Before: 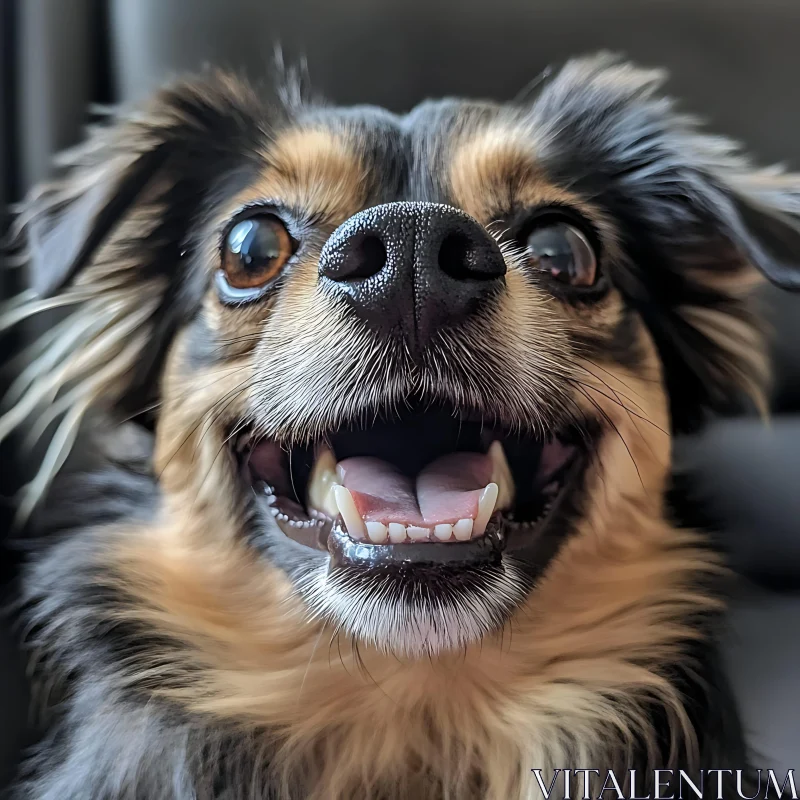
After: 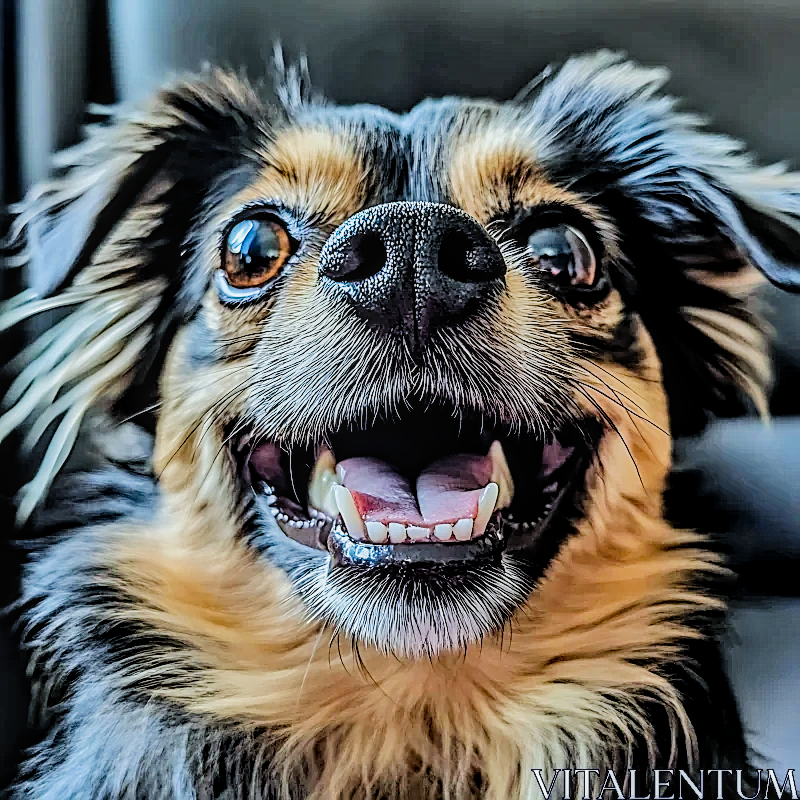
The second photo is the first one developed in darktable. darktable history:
color calibration: illuminant Planckian (black body), adaptation linear Bradford (ICC v4), x 0.364, y 0.367, temperature 4417.56 K, saturation algorithm version 1 (2020)
filmic rgb: black relative exposure -7.75 EV, white relative exposure 4.4 EV, threshold 3 EV, hardness 3.76, latitude 38.11%, contrast 0.966, highlights saturation mix 10%, shadows ↔ highlights balance 4.59%, color science v4 (2020), enable highlight reconstruction true
local contrast: on, module defaults
shadows and highlights: soften with gaussian
contrast brightness saturation: contrast 0.04, saturation 0.16
sharpen: on, module defaults
contrast equalizer: octaves 7, y [[0.5, 0.542, 0.583, 0.625, 0.667, 0.708], [0.5 ×6], [0.5 ×6], [0 ×6], [0 ×6]]
base curve: curves: ch0 [(0, 0) (0.262, 0.32) (0.722, 0.705) (1, 1)]
tone curve: curves: ch0 [(0, 0) (0.004, 0.002) (0.02, 0.013) (0.218, 0.218) (0.664, 0.718) (0.832, 0.873) (1, 1)], preserve colors none
